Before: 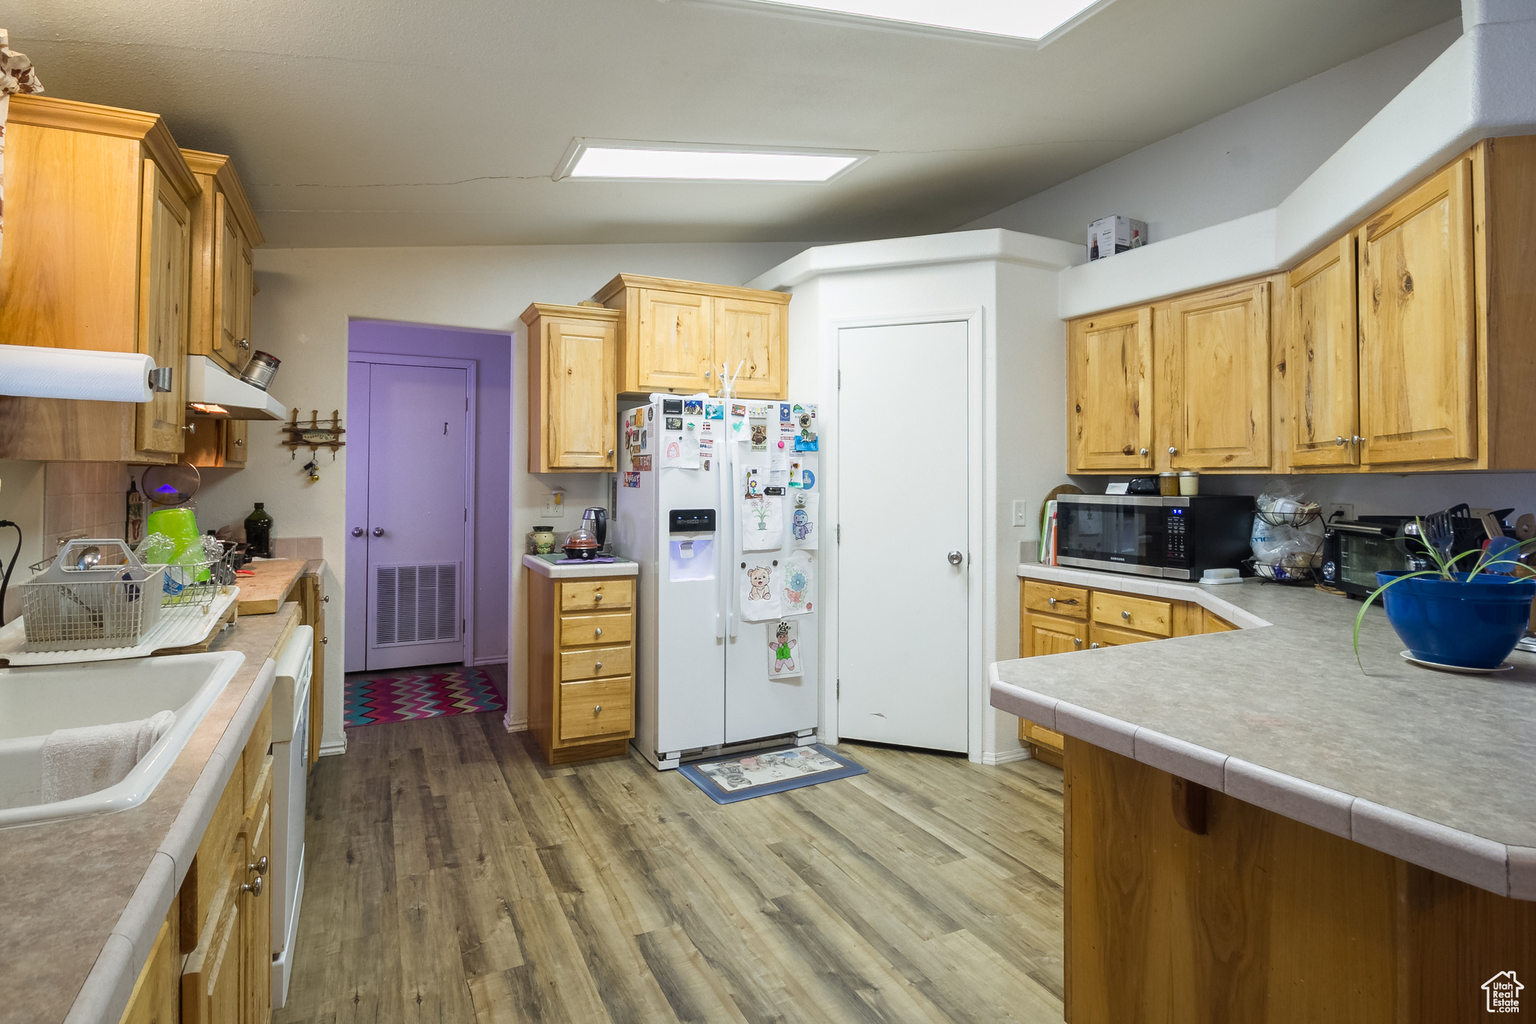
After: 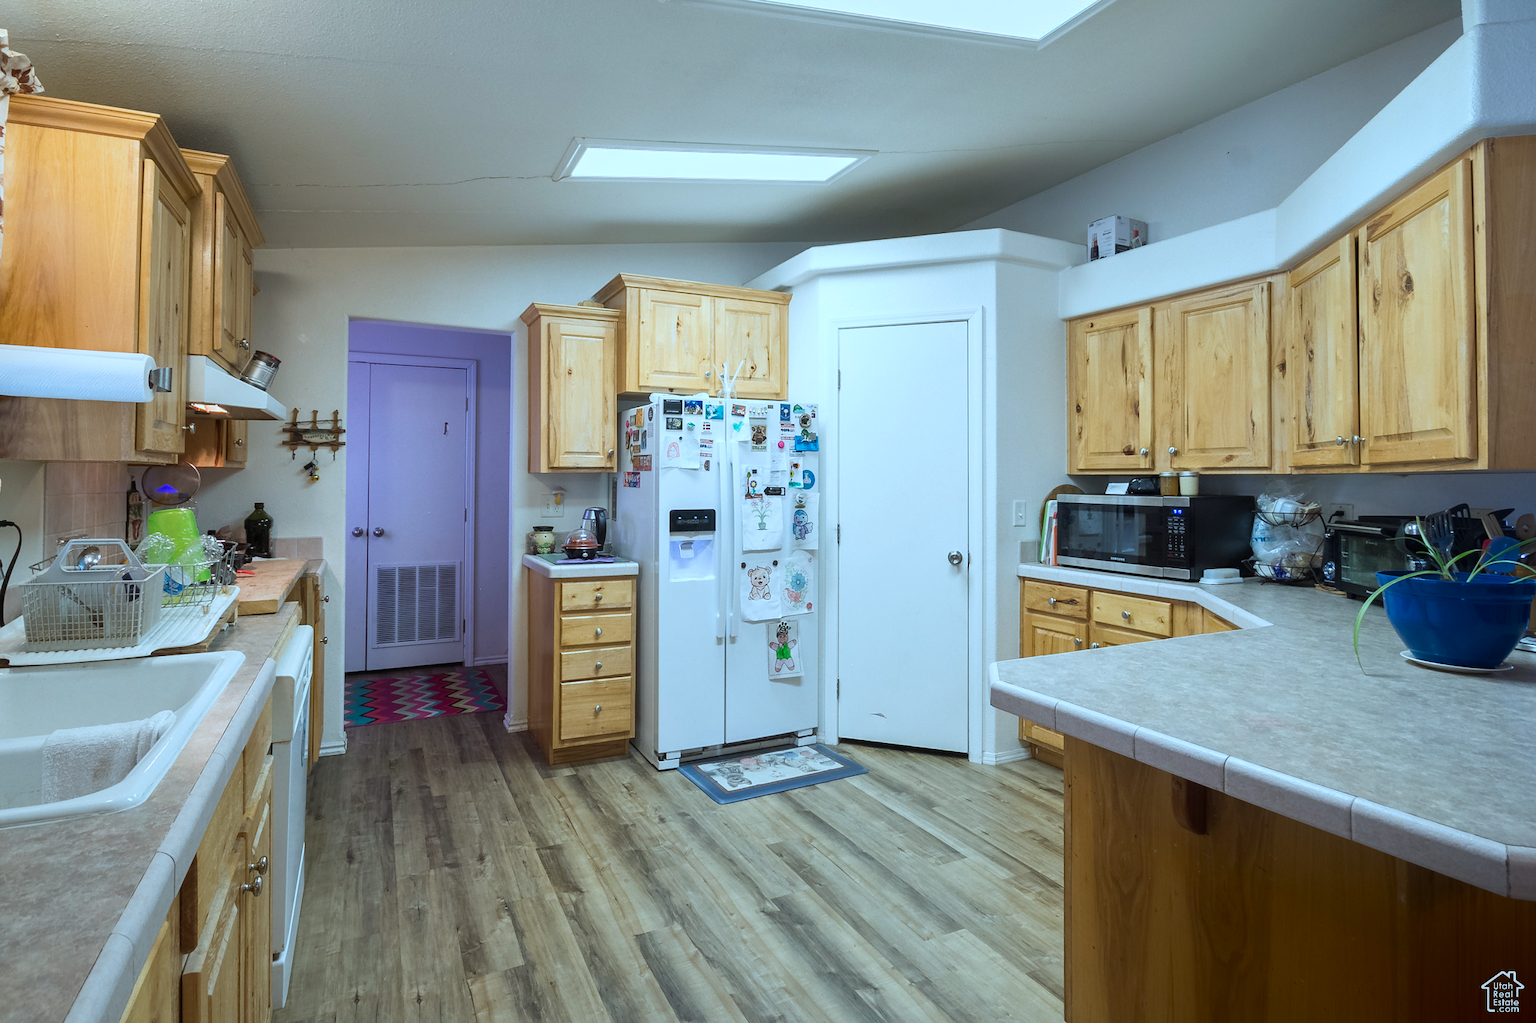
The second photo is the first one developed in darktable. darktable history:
shadows and highlights: shadows -86.88, highlights -35.85, soften with gaussian
color correction: highlights a* -9.83, highlights b* -21.14
